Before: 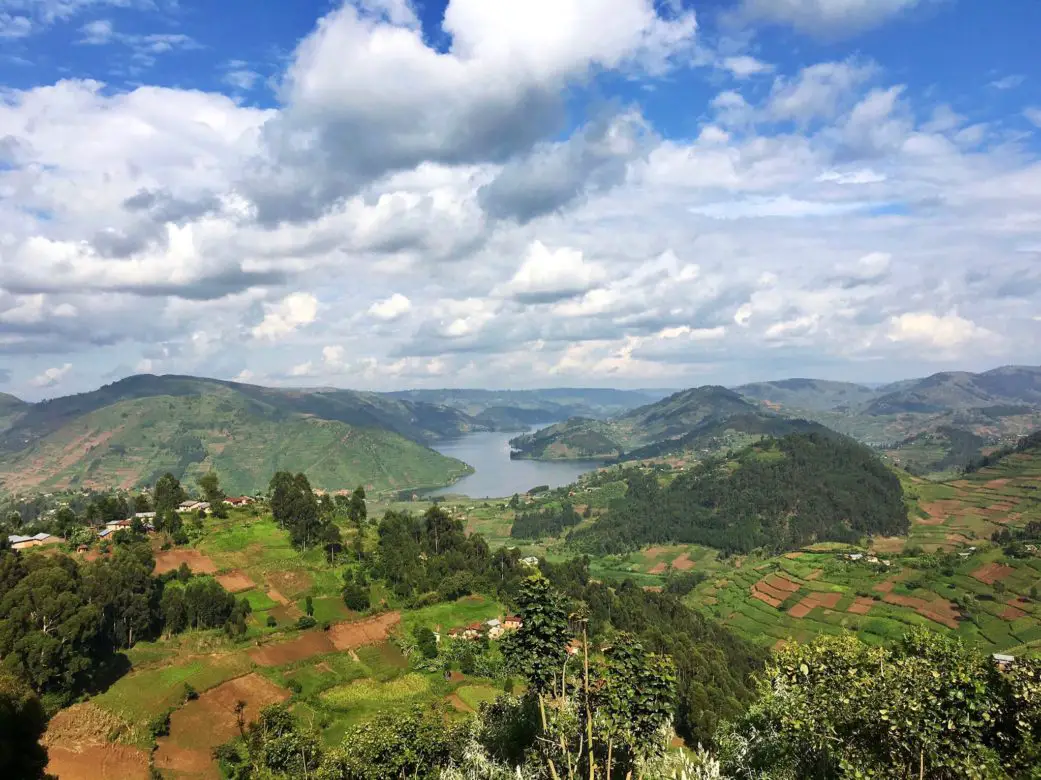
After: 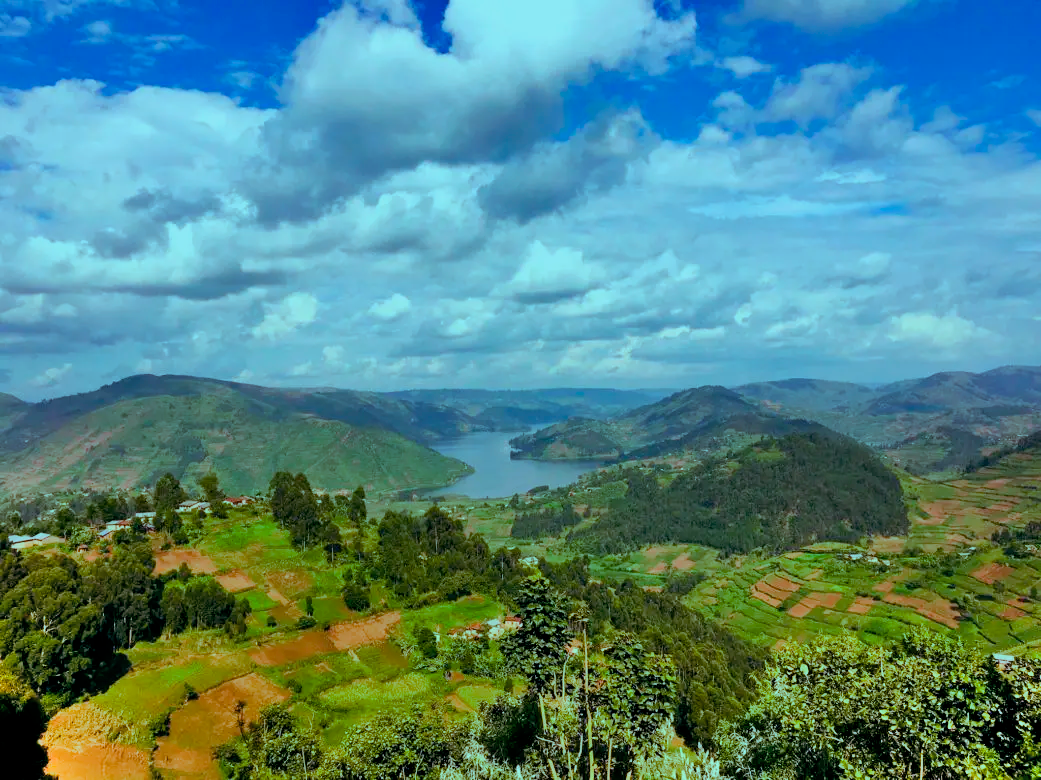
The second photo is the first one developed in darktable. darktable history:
shadows and highlights: shadows 75, highlights -25, soften with gaussian
color balance rgb: shadows lift › luminance -7.7%, shadows lift › chroma 2.13%, shadows lift › hue 165.27°, power › luminance -7.77%, power › chroma 1.34%, power › hue 330.55°, highlights gain › luminance -33.33%, highlights gain › chroma 5.68%, highlights gain › hue 217.2°, global offset › luminance -0.33%, global offset › chroma 0.11%, global offset › hue 165.27°, perceptual saturation grading › global saturation 27.72%, perceptual saturation grading › highlights -25%, perceptual saturation grading › mid-tones 25%, perceptual saturation grading › shadows 50%
